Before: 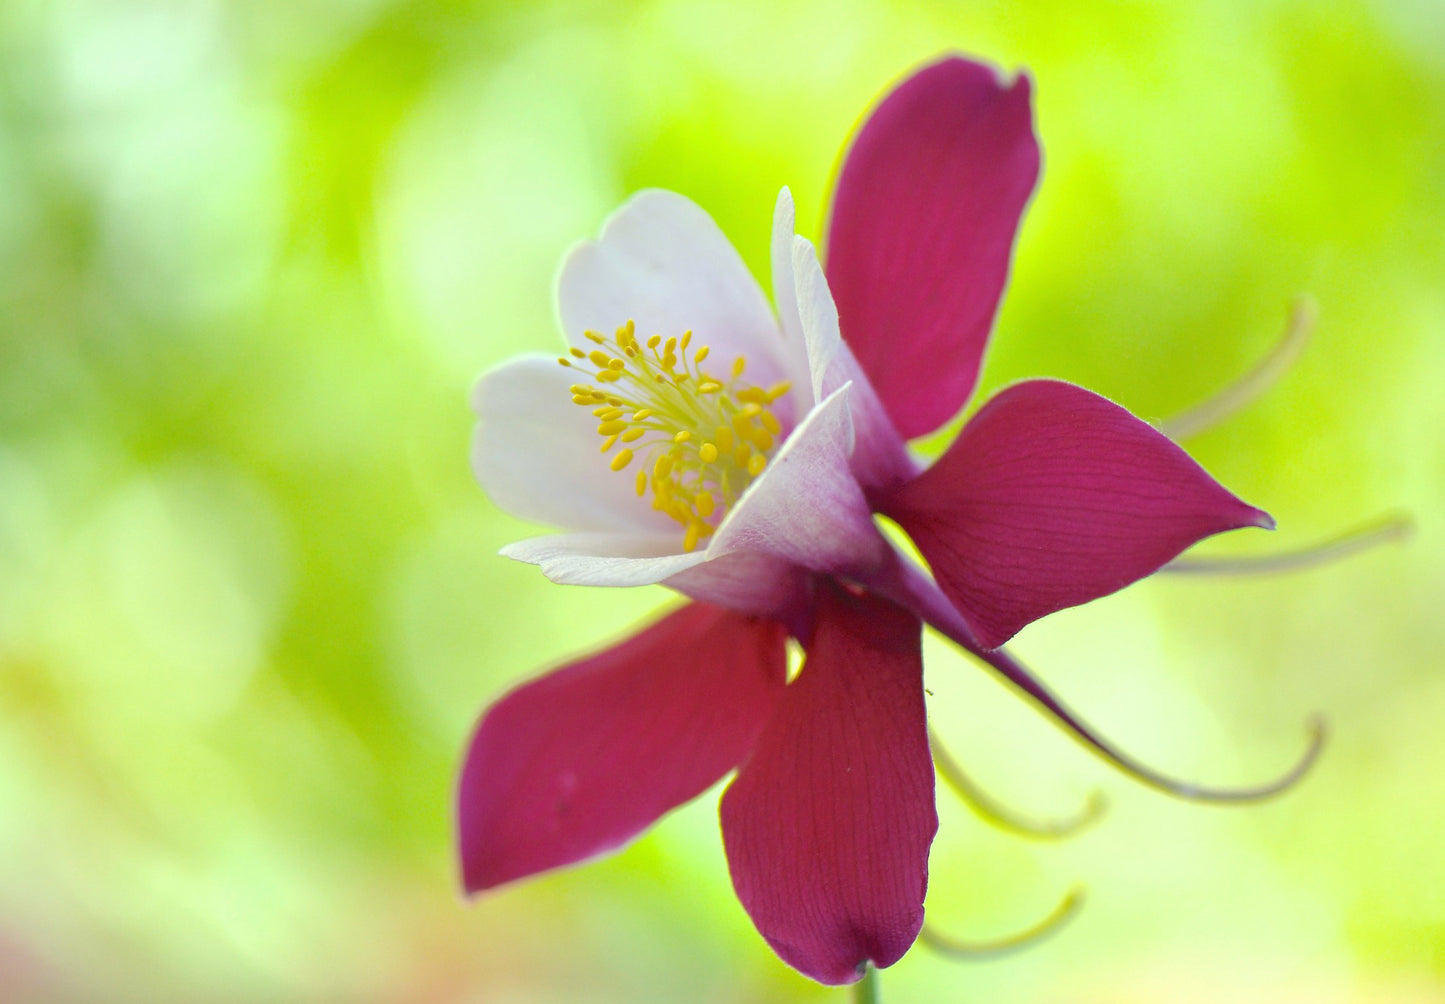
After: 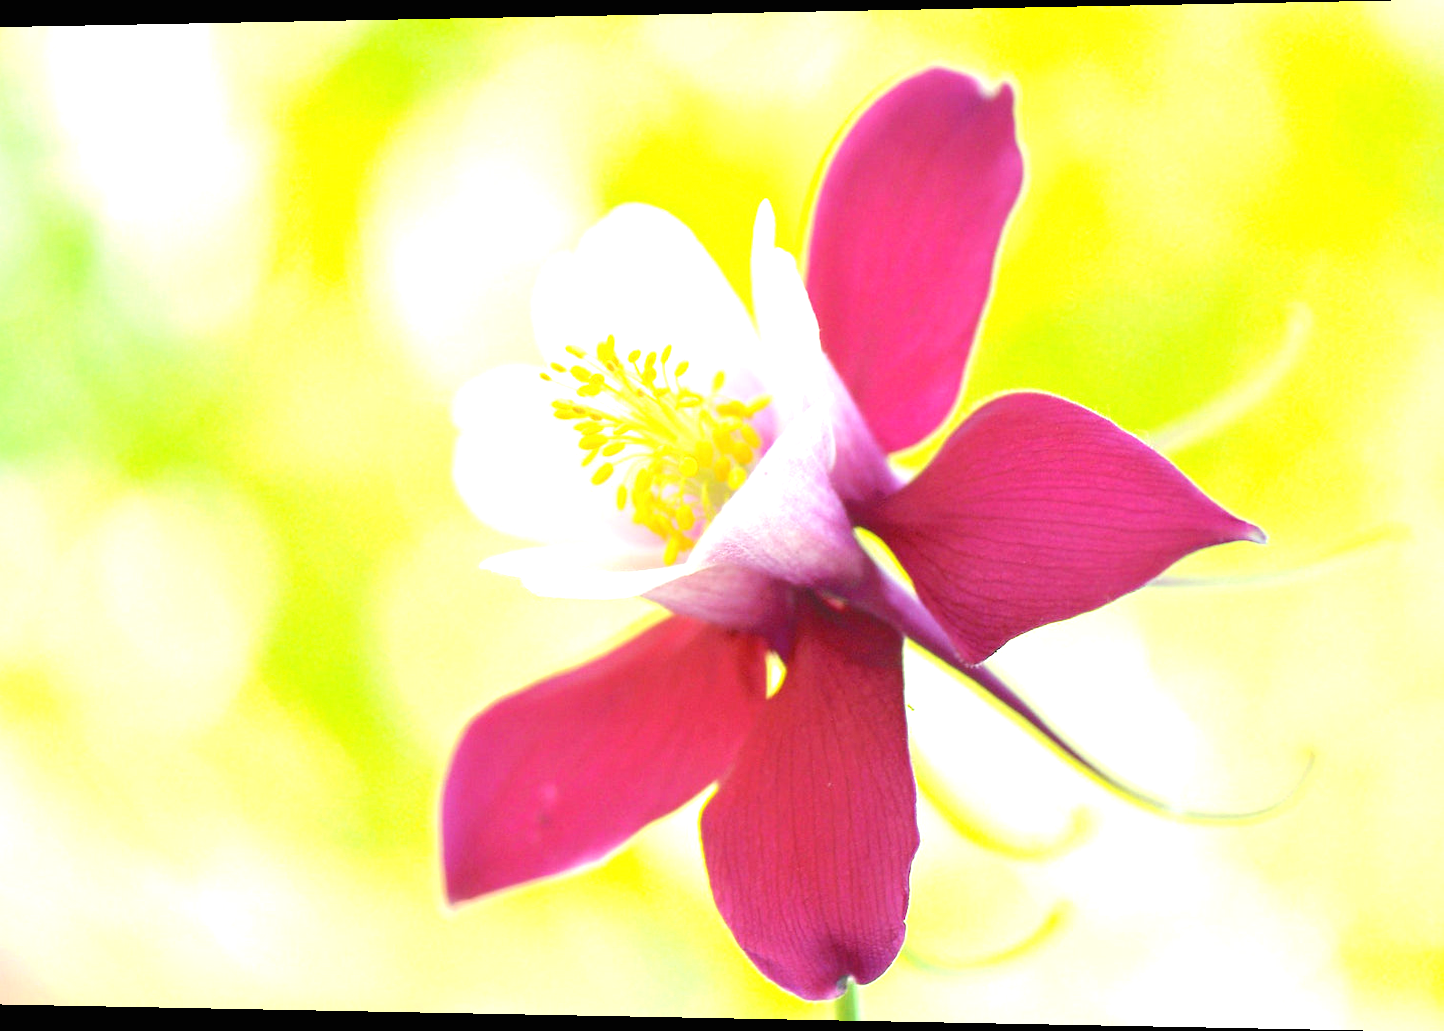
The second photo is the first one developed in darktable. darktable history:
exposure: black level correction 0, exposure 1.2 EV, compensate highlight preservation false
rotate and perspective: lens shift (horizontal) -0.055, automatic cropping off
